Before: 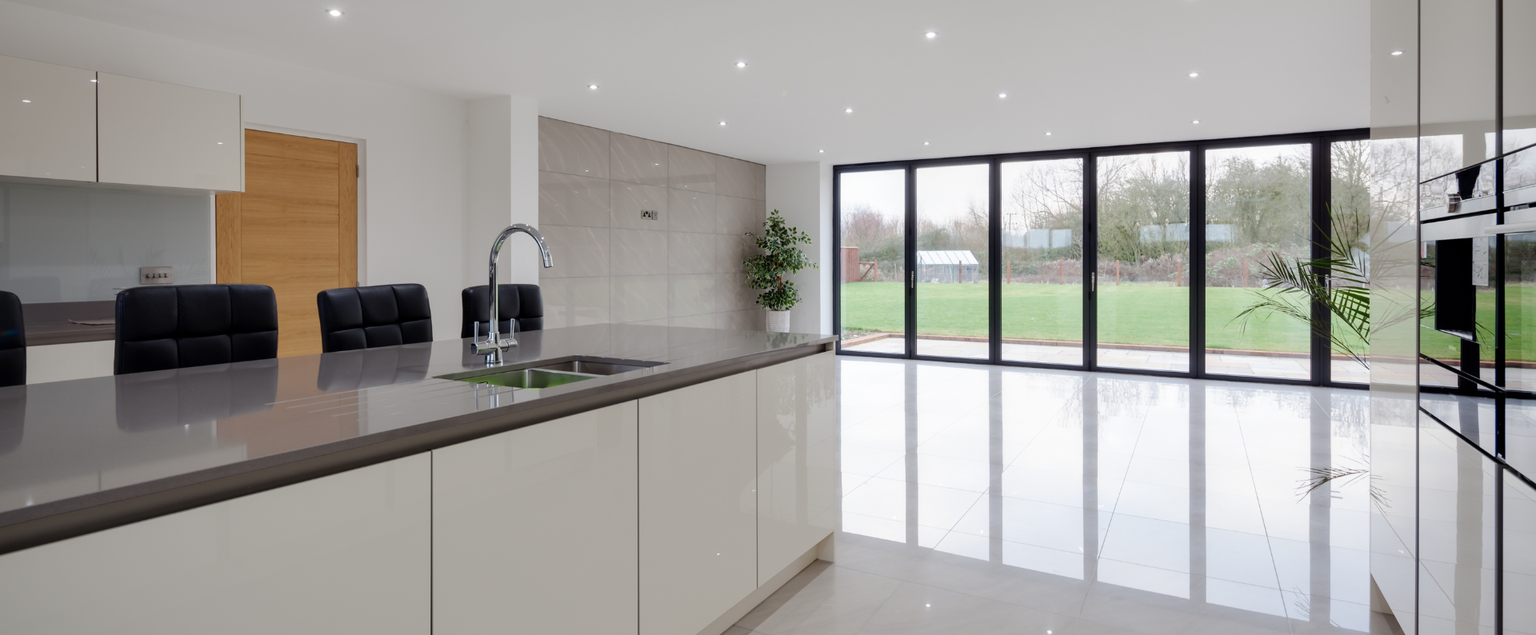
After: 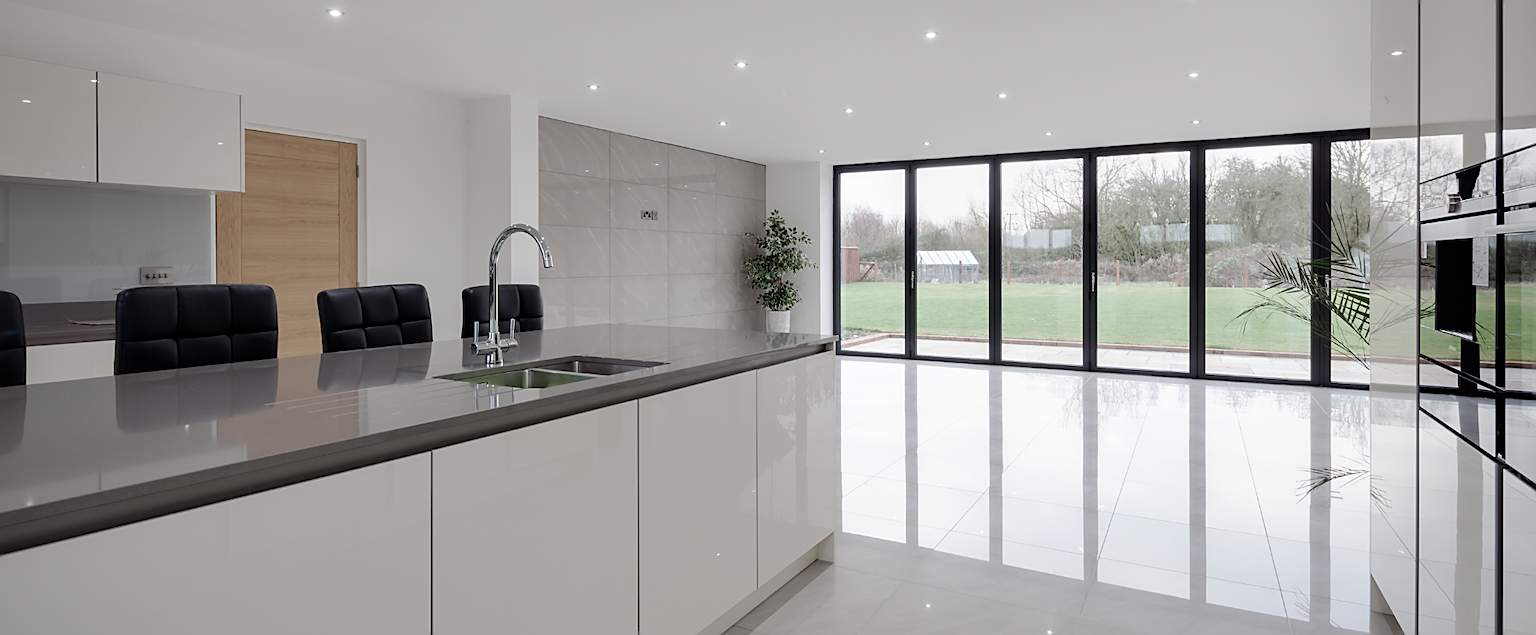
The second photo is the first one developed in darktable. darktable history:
sharpen: on, module defaults
color zones: curves: ch0 [(0, 0.559) (0.153, 0.551) (0.229, 0.5) (0.429, 0.5) (0.571, 0.5) (0.714, 0.5) (0.857, 0.5) (1, 0.559)]; ch1 [(0, 0.417) (0.112, 0.336) (0.213, 0.26) (0.429, 0.34) (0.571, 0.35) (0.683, 0.331) (0.857, 0.344) (1, 0.417)]
